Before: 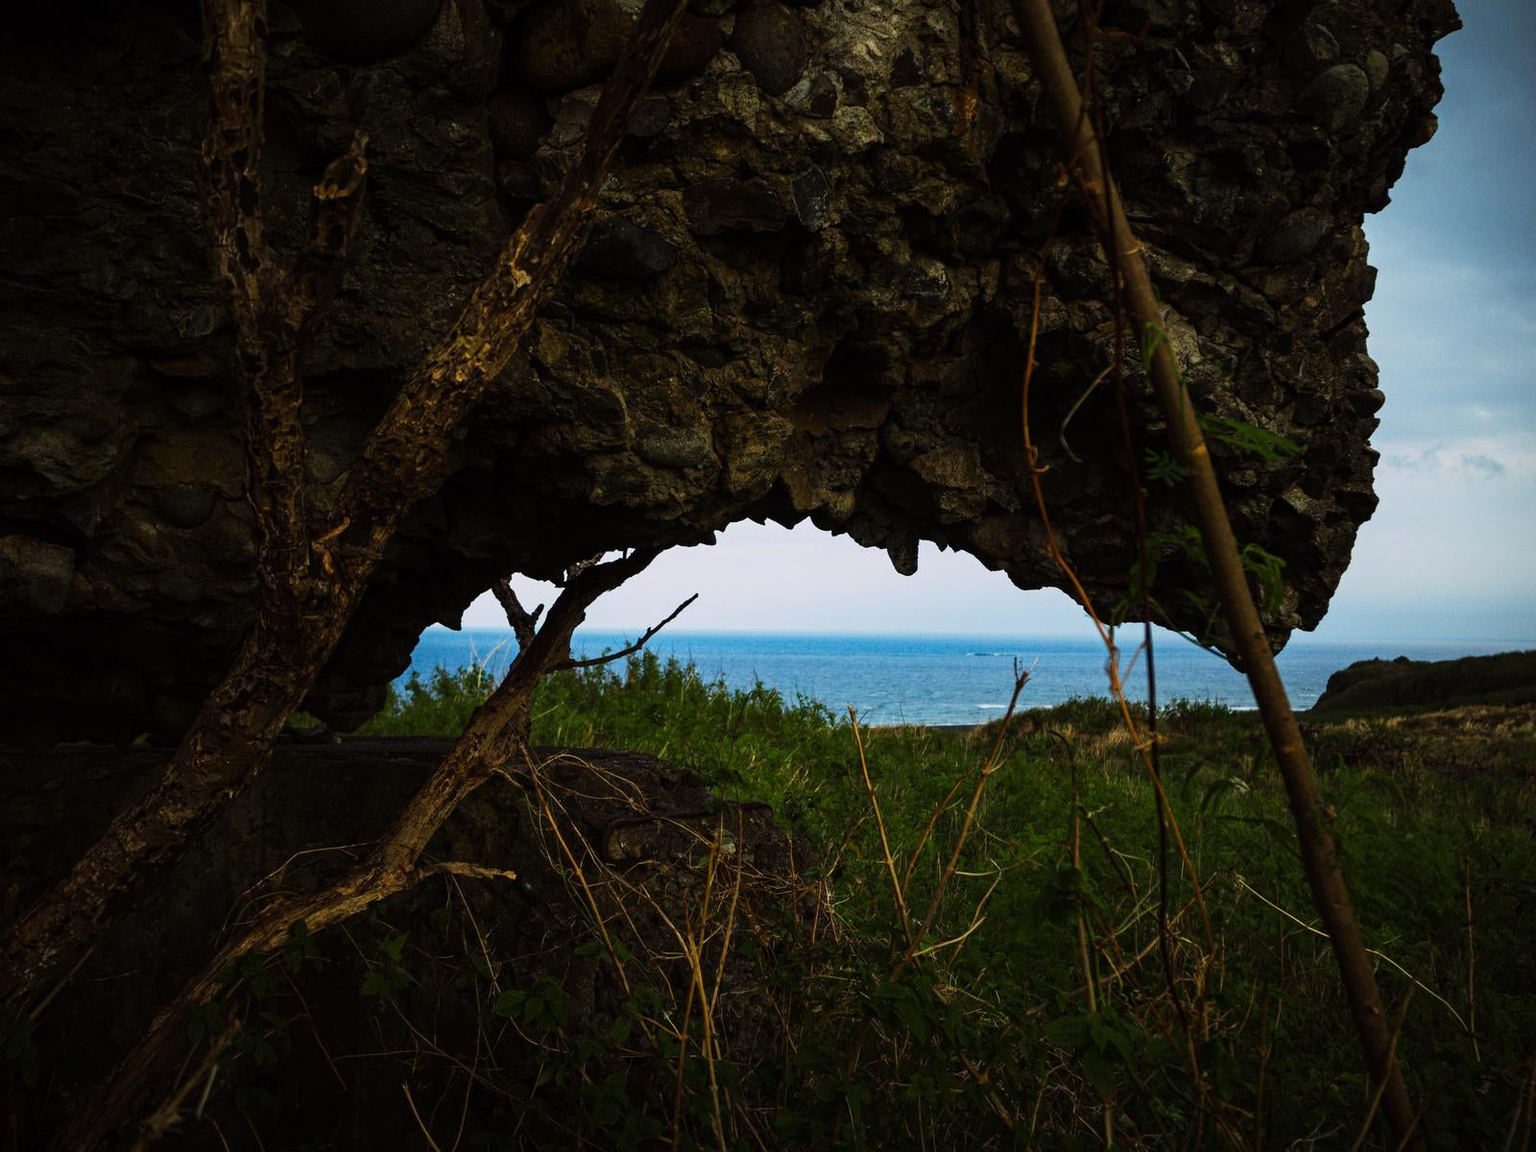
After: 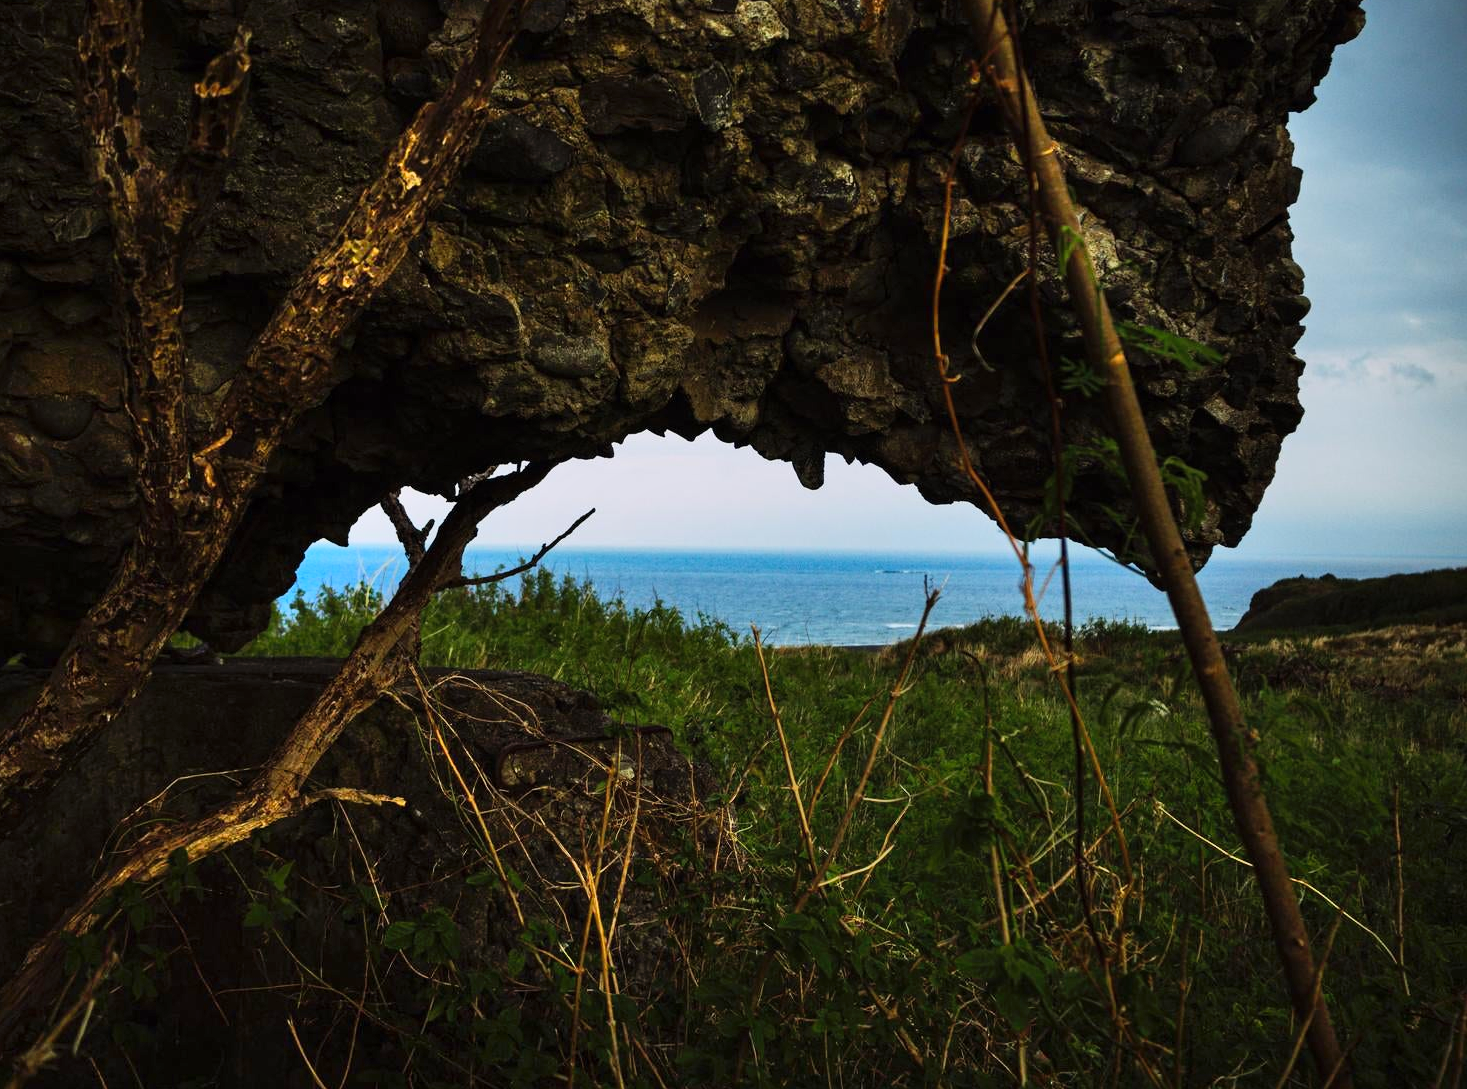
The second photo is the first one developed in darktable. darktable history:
crop and rotate: left 8.262%, top 9.226%
shadows and highlights: radius 100.41, shadows 50.55, highlights -64.36, highlights color adjustment 49.82%, soften with gaussian
